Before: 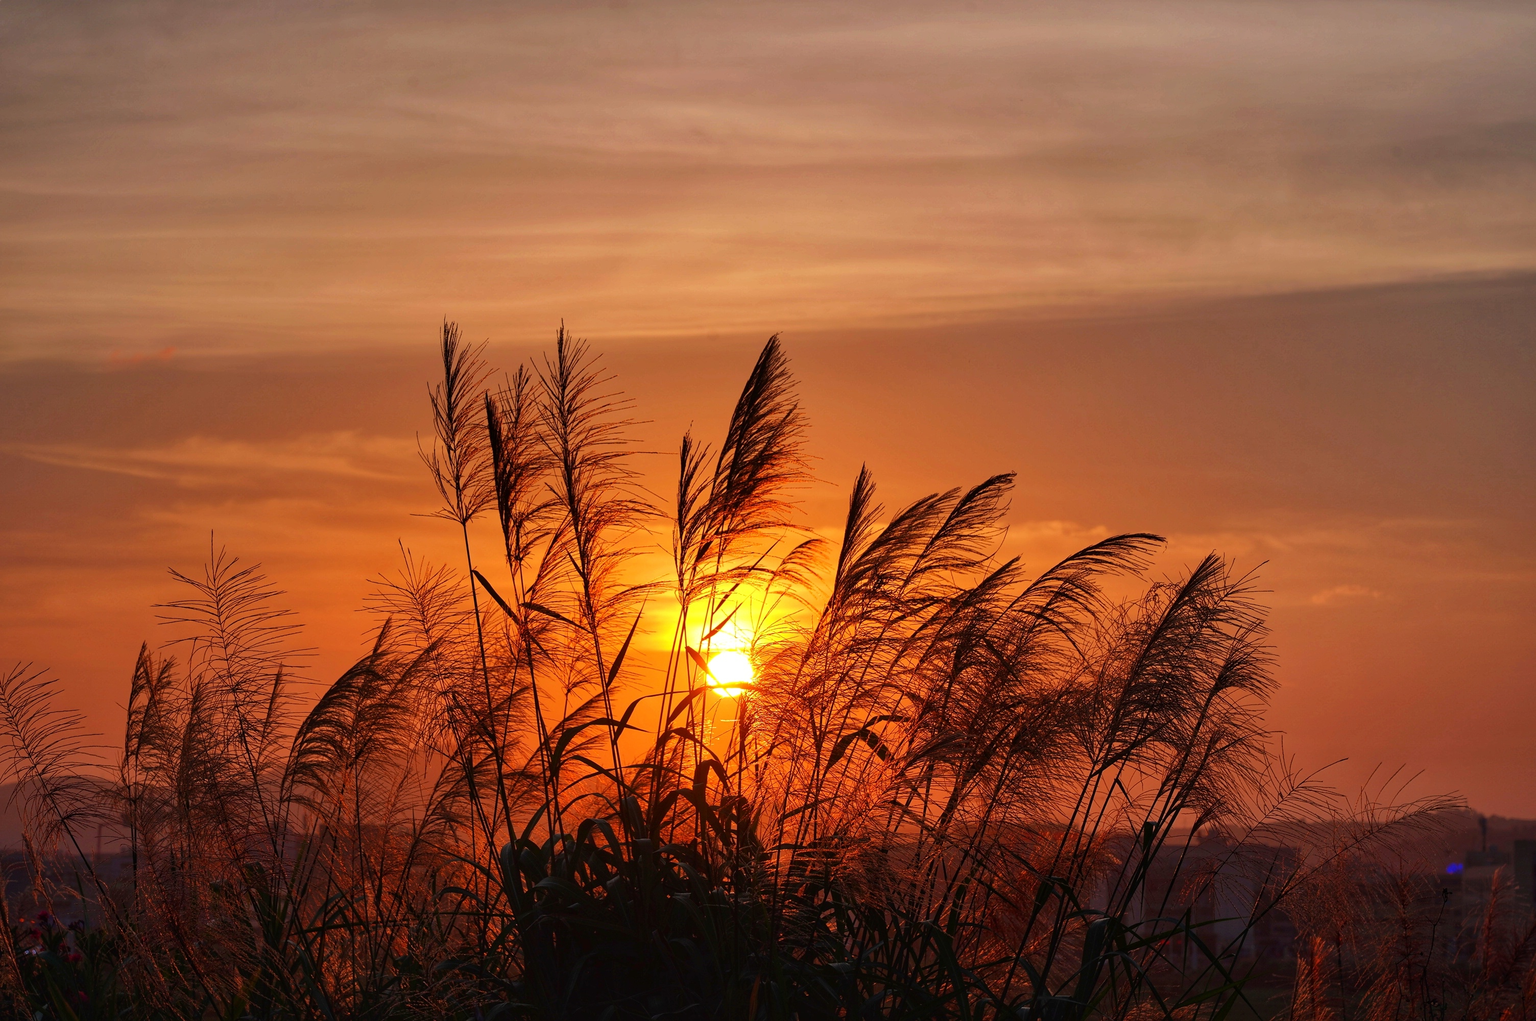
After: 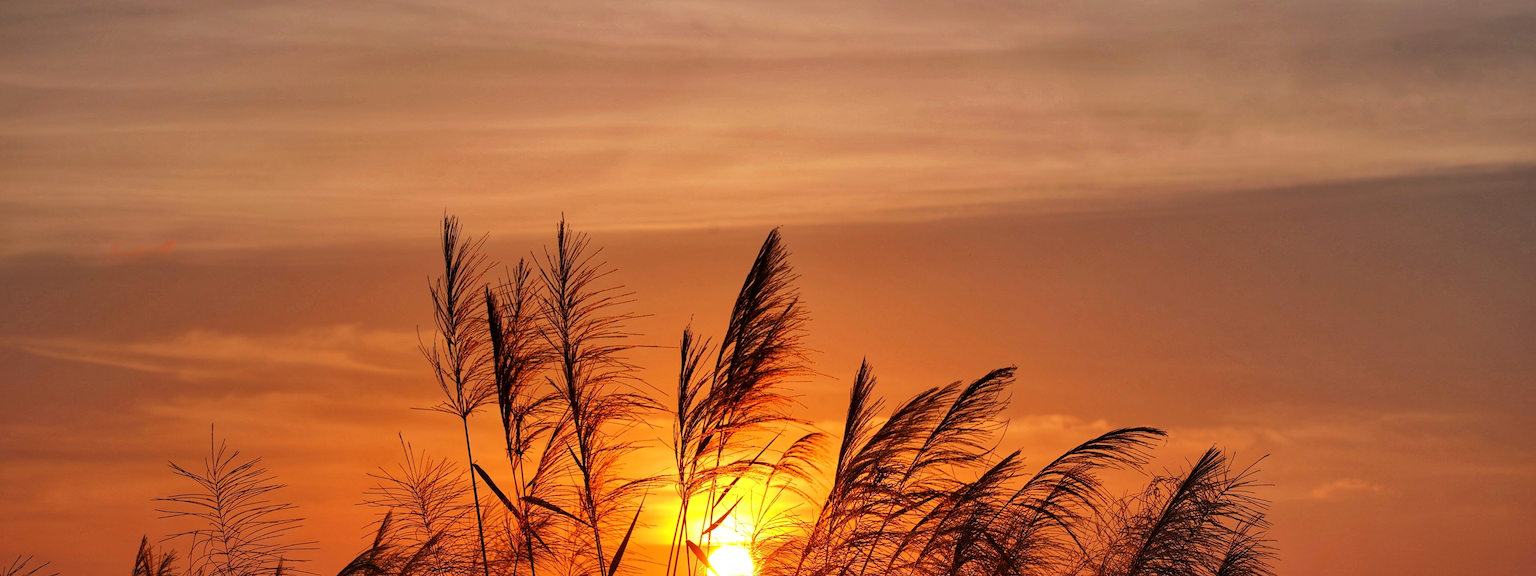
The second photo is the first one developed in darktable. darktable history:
crop and rotate: top 10.491%, bottom 33.01%
exposure: black level correction 0.001, exposure 0.017 EV, compensate highlight preservation false
